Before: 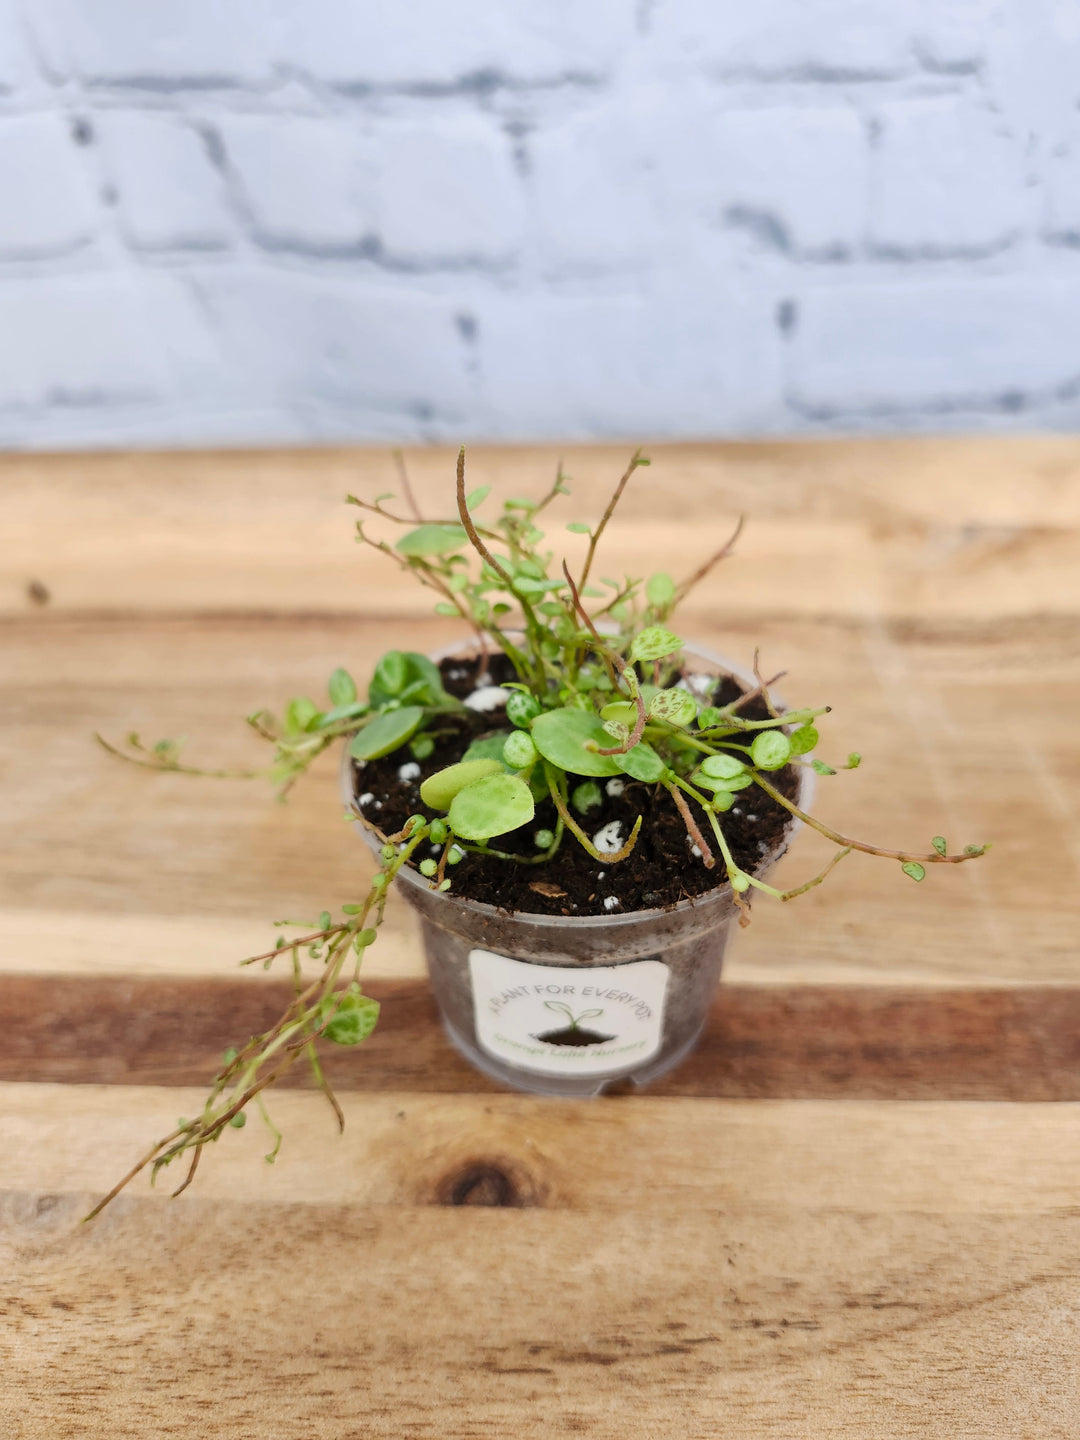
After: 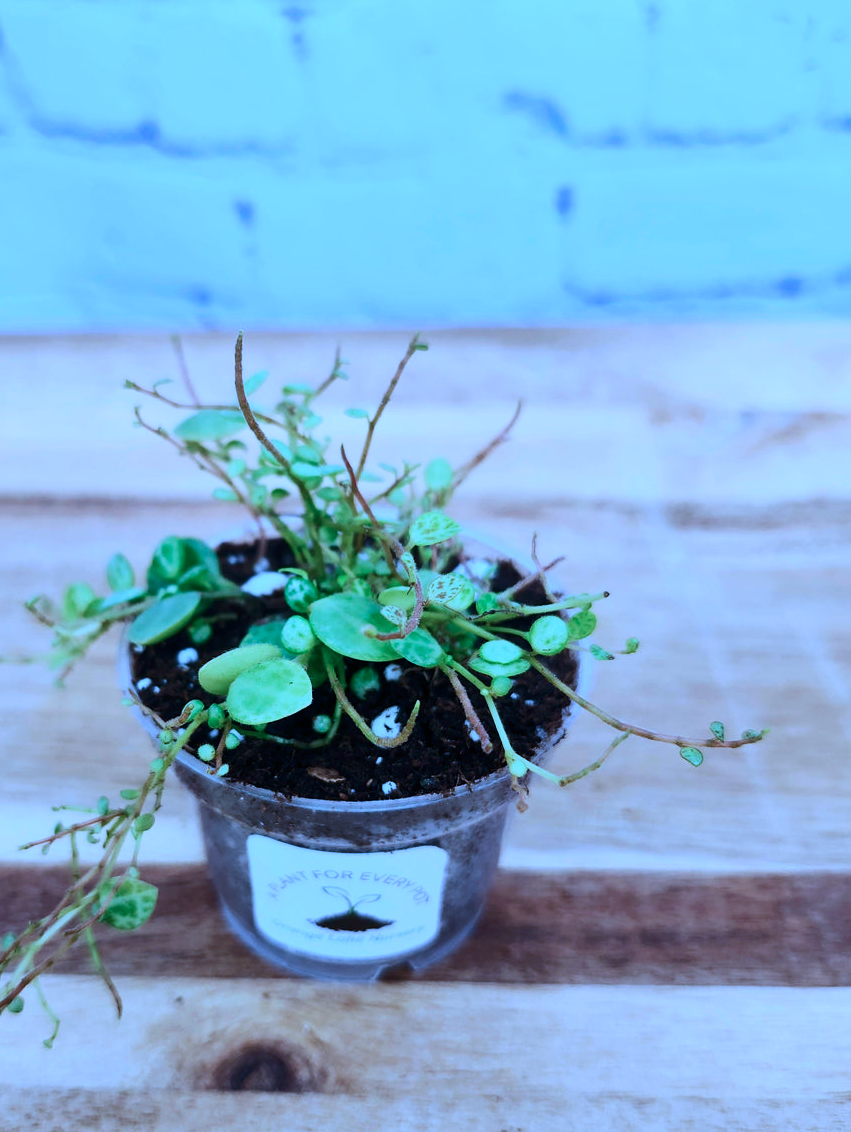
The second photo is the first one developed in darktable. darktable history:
crop and rotate: left 20.691%, top 8.032%, right 0.447%, bottom 13.301%
tone curve: curves: ch0 [(0, 0) (0.055, 0.031) (0.282, 0.215) (0.729, 0.785) (1, 1)], color space Lab, independent channels
exposure: exposure -0.153 EV, compensate highlight preservation false
color calibration: illuminant as shot in camera, x 0.462, y 0.421, temperature 2678.7 K
